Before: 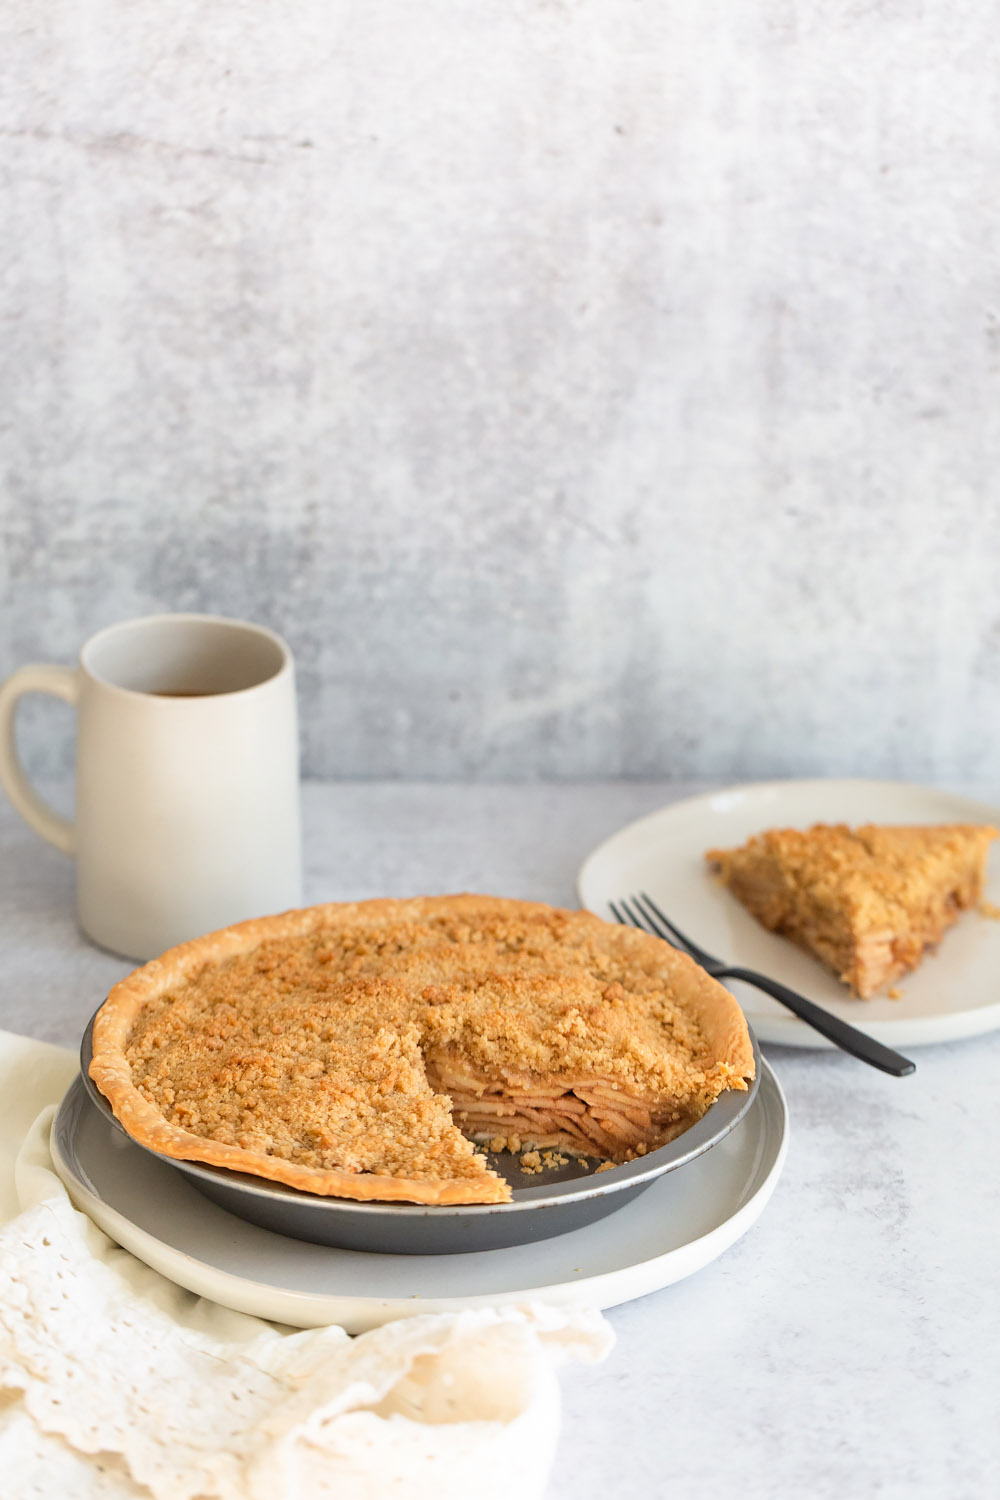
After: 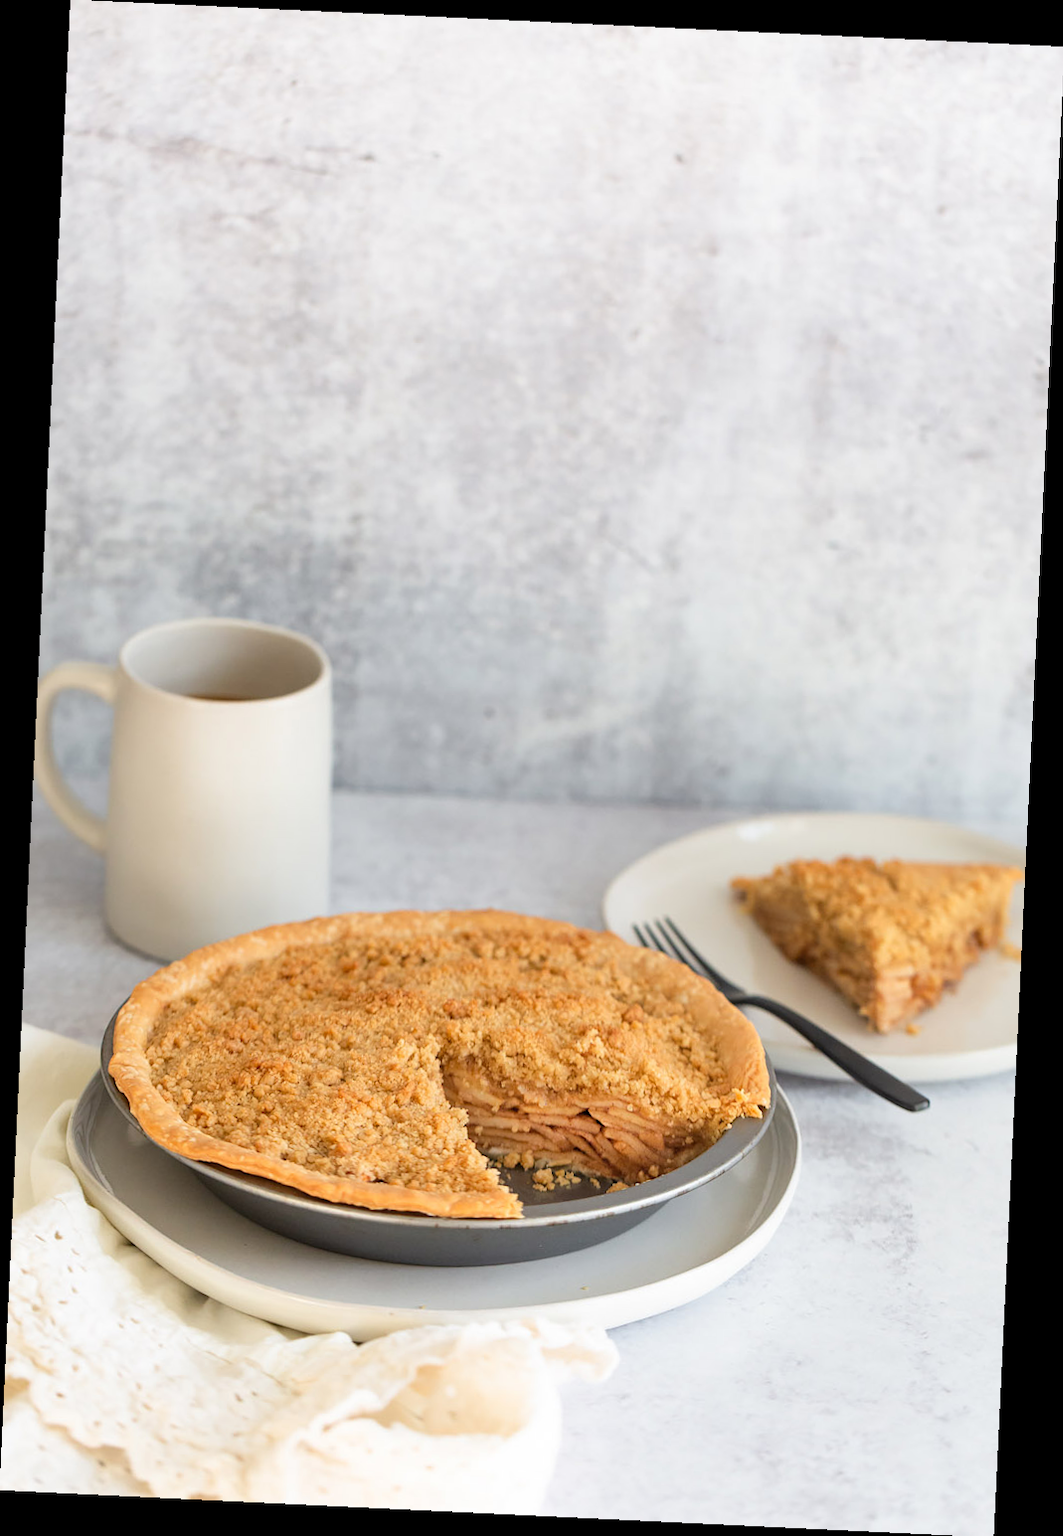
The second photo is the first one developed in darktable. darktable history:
crop and rotate: angle -2.73°
